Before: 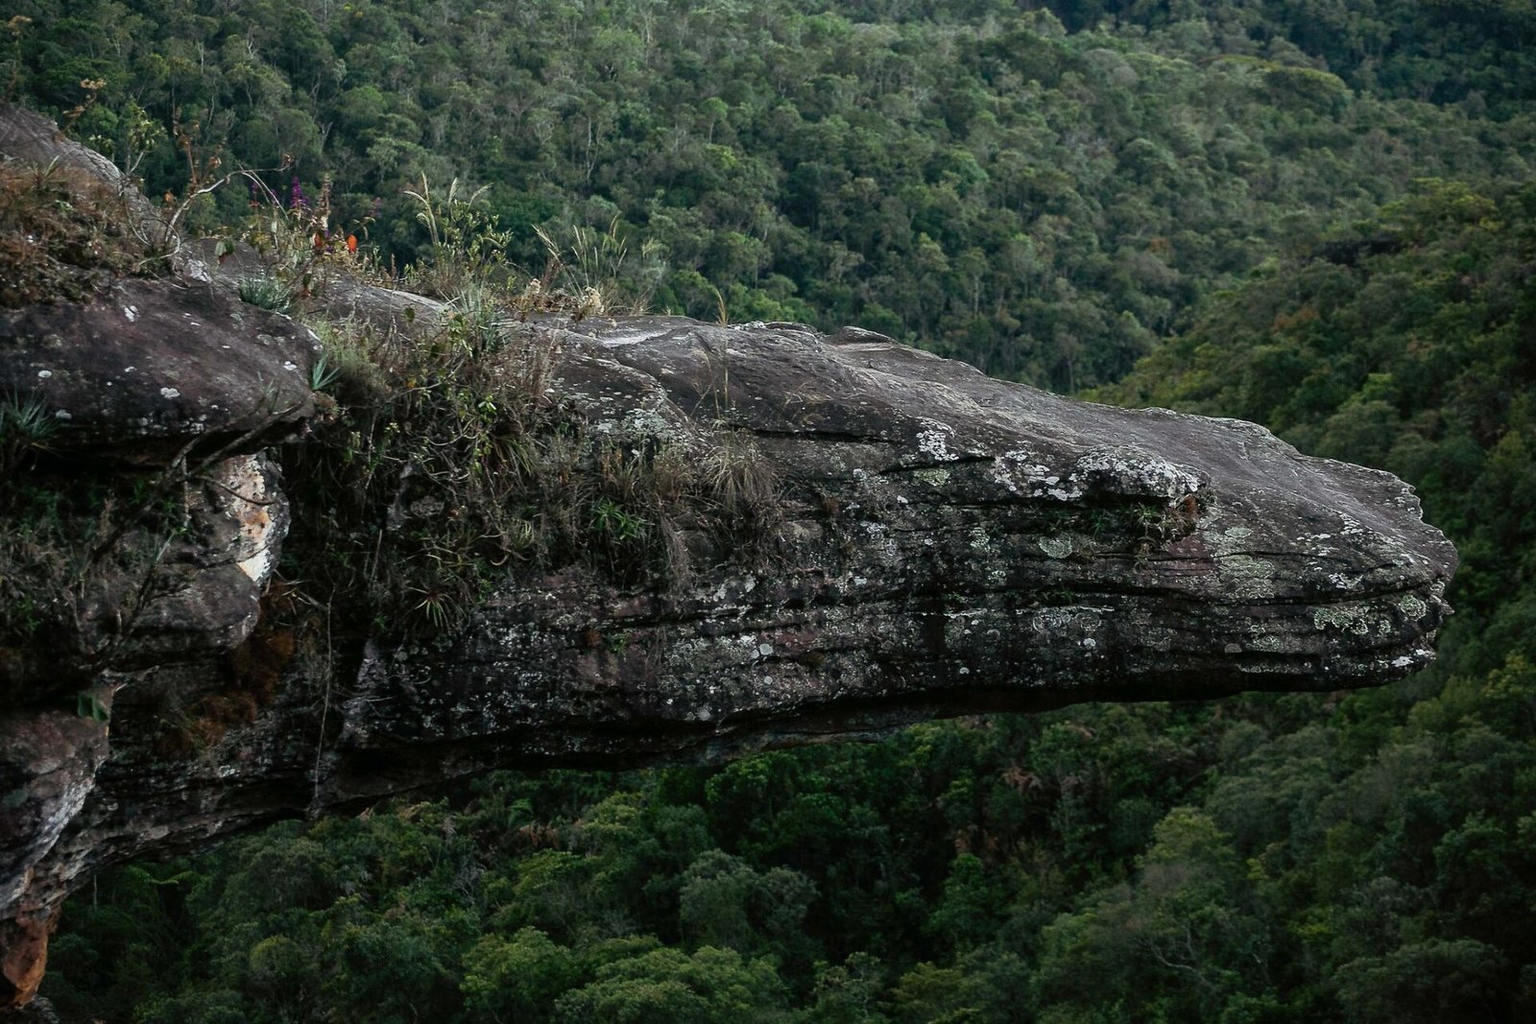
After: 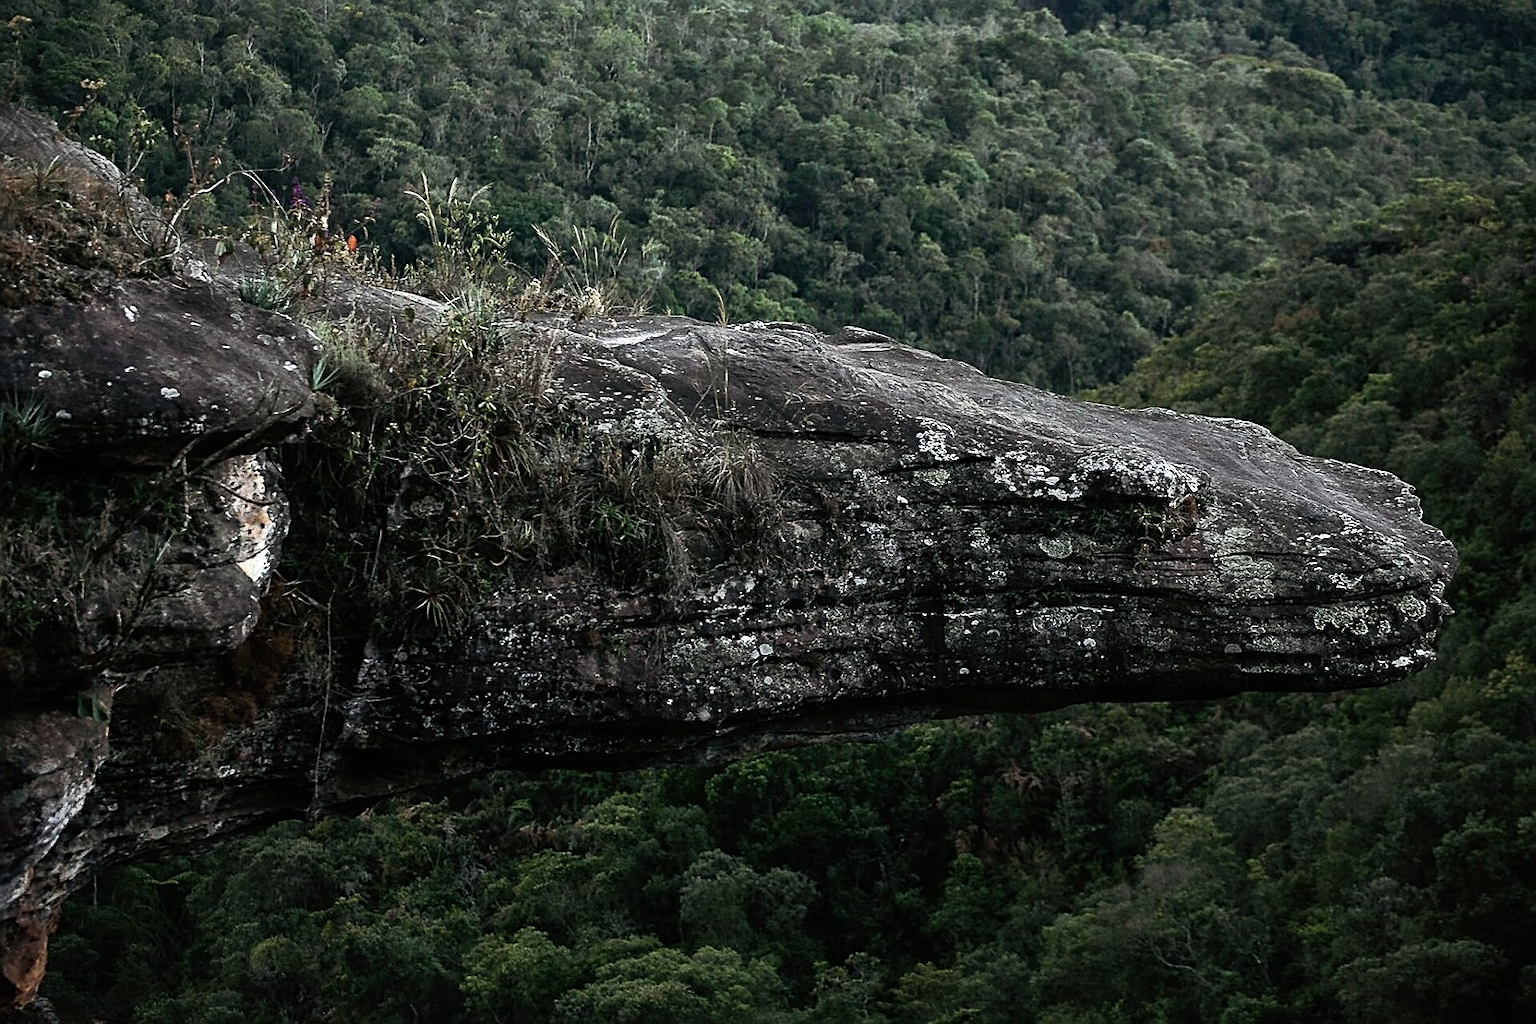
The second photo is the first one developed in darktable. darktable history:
tone equalizer: -8 EV -0.417 EV, -7 EV -0.389 EV, -6 EV -0.333 EV, -5 EV -0.222 EV, -3 EV 0.222 EV, -2 EV 0.333 EV, -1 EV 0.389 EV, +0 EV 0.417 EV, edges refinement/feathering 500, mask exposure compensation -1.57 EV, preserve details no
color correction: saturation 0.8
sharpen: on, module defaults
